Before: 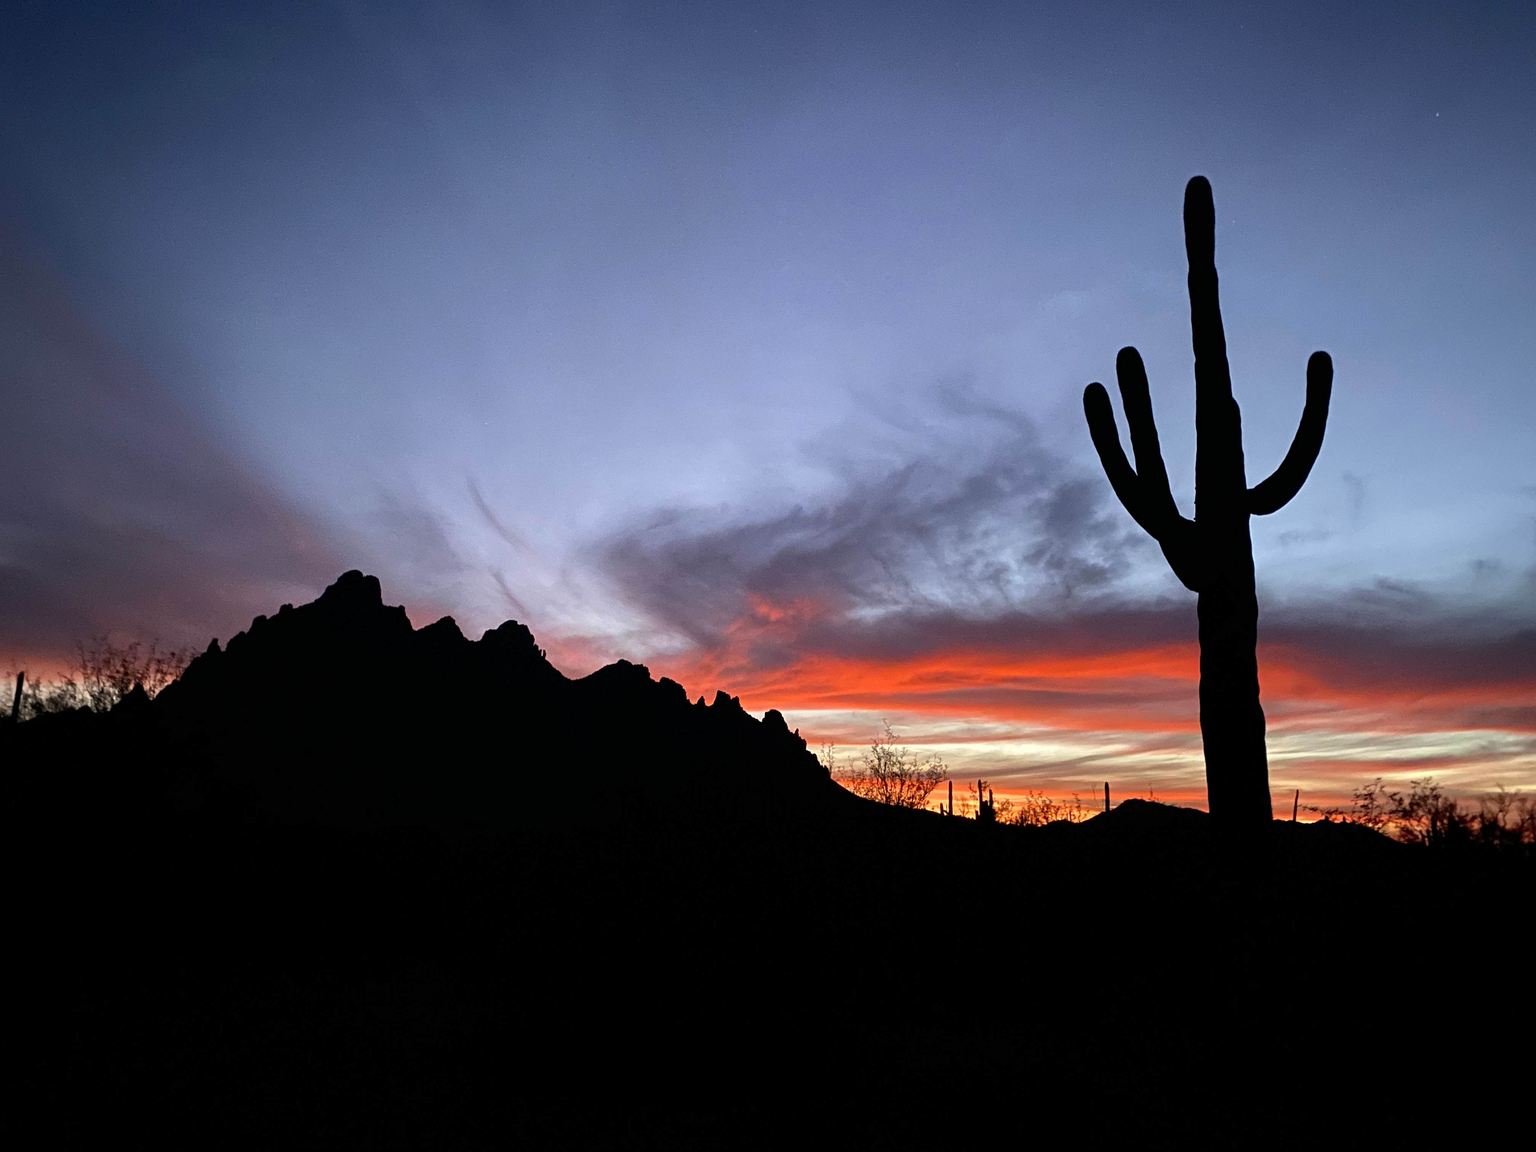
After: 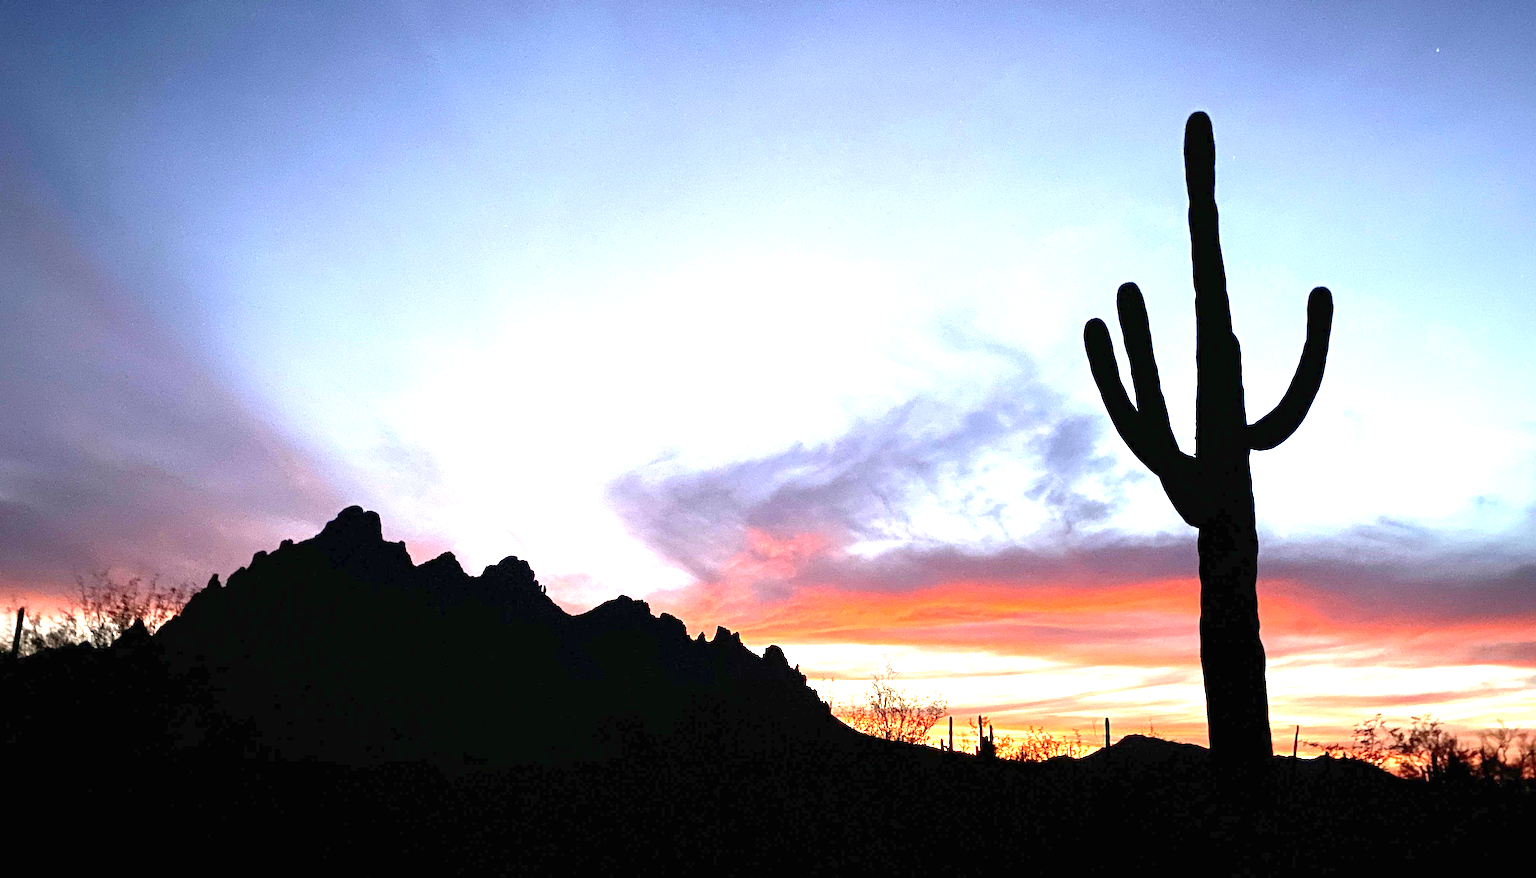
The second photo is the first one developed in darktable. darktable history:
crop: top 5.64%, bottom 18.049%
exposure: black level correction 0, exposure 1.871 EV, compensate highlight preservation false
